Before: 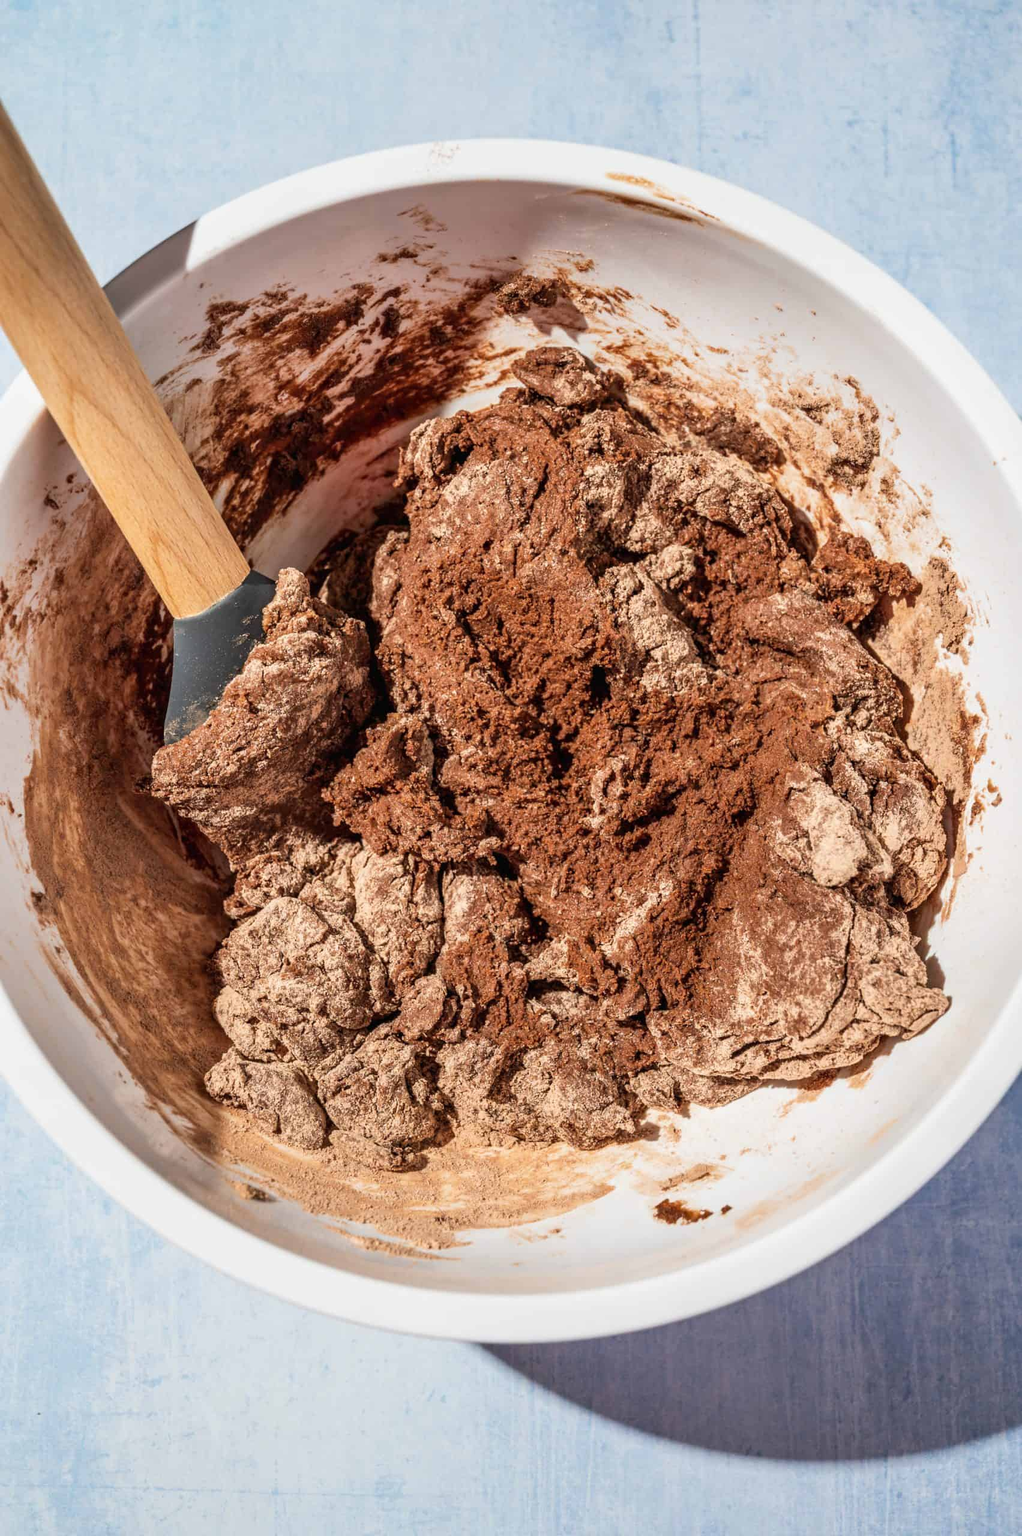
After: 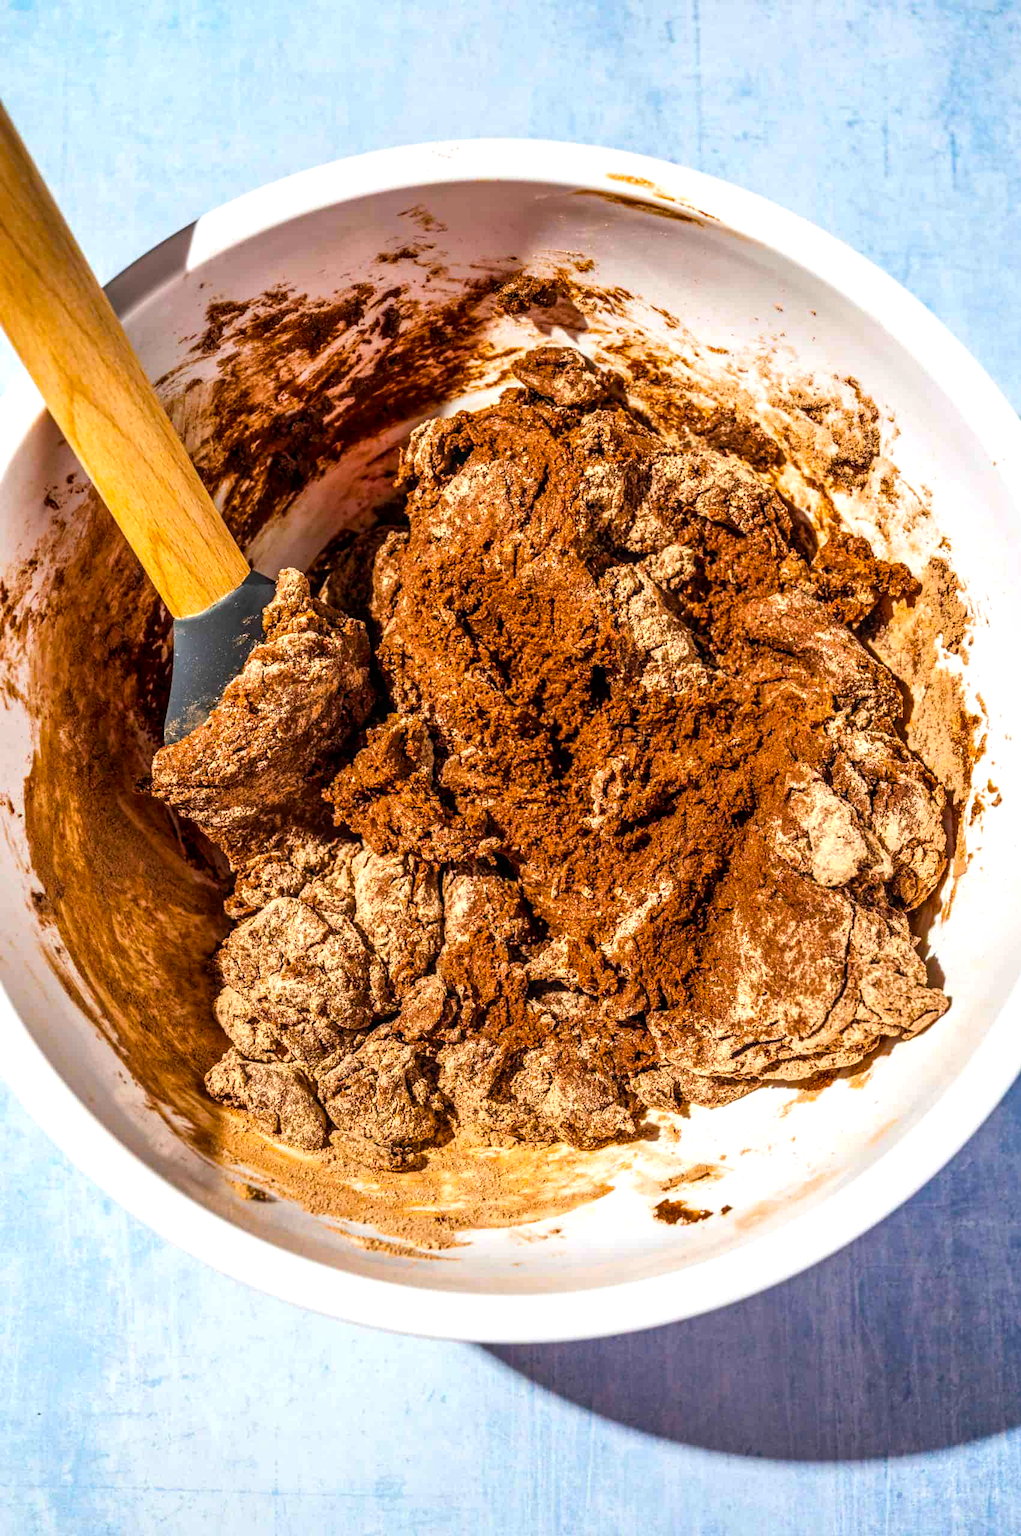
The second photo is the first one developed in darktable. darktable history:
color balance rgb: linear chroma grading › shadows 10.433%, linear chroma grading › highlights 10.191%, linear chroma grading › global chroma 14.542%, linear chroma grading › mid-tones 14.967%, perceptual saturation grading › global saturation 25.592%, perceptual brilliance grading › highlights 10.538%, perceptual brilliance grading › shadows -11.018%, global vibrance 10.776%
local contrast: on, module defaults
